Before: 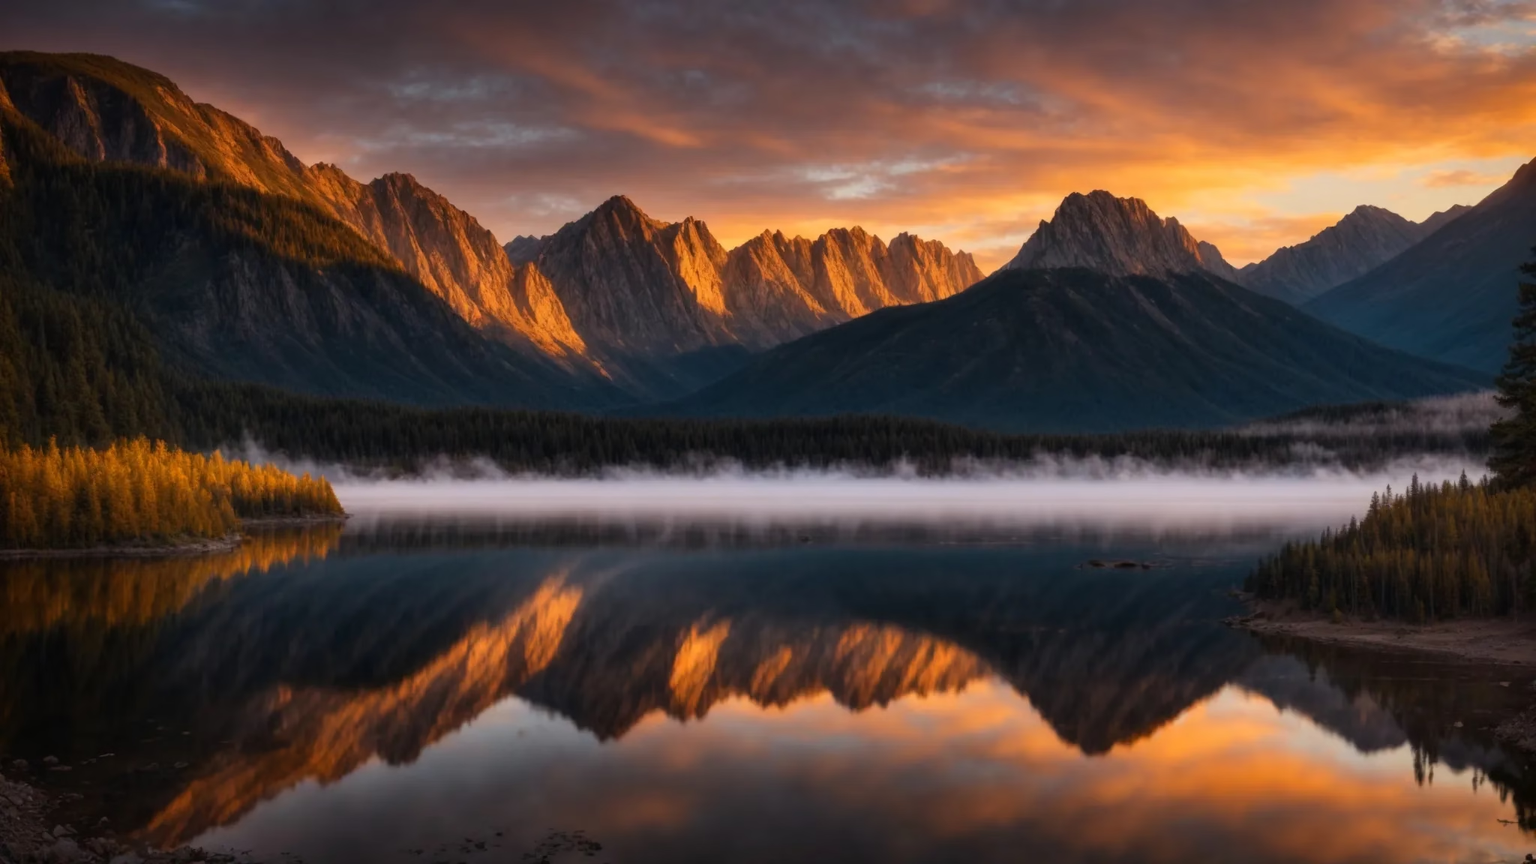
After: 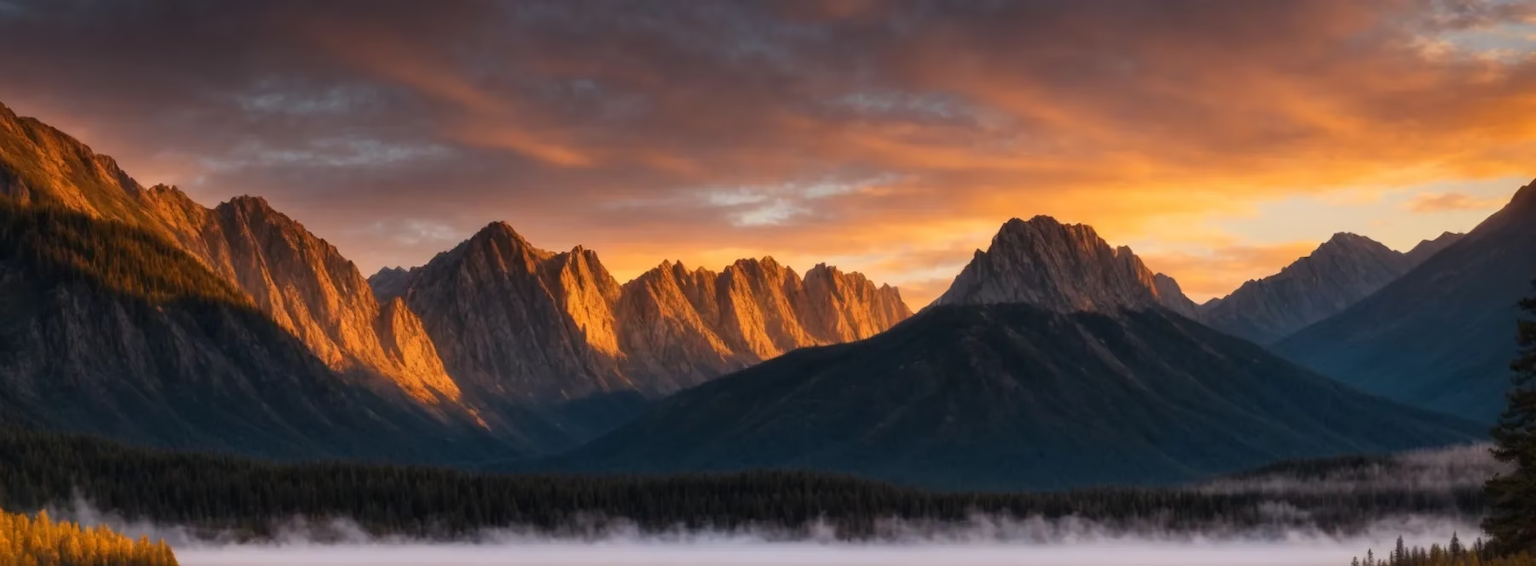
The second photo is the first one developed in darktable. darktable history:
crop and rotate: left 11.717%, bottom 42.058%
